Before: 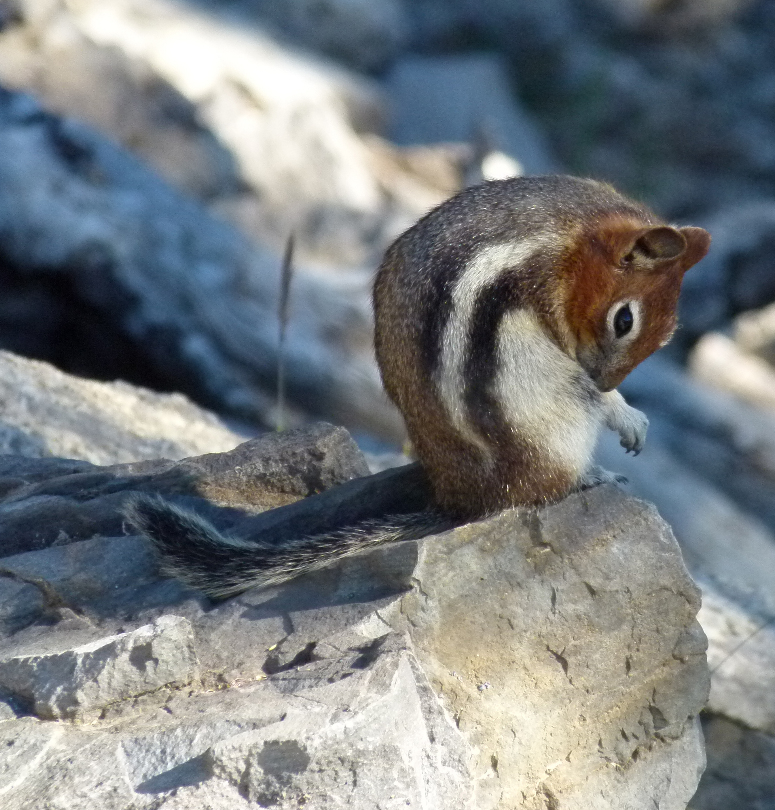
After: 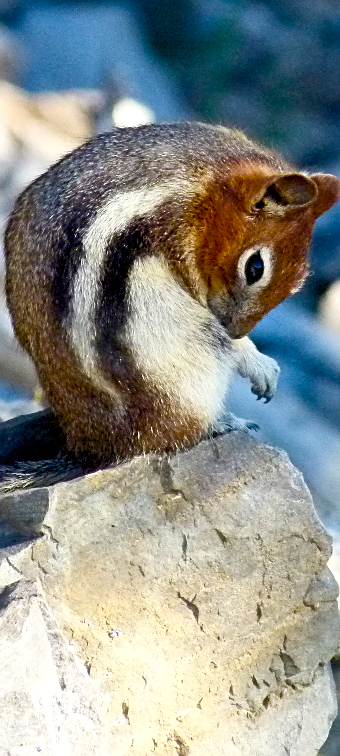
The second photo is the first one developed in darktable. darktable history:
contrast brightness saturation: contrast 0.2, brightness 0.16, saturation 0.22
crop: left 47.628%, top 6.643%, right 7.874%
color balance rgb: linear chroma grading › shadows 32%, linear chroma grading › global chroma -2%, linear chroma grading › mid-tones 4%, perceptual saturation grading › global saturation -2%, perceptual saturation grading › highlights -8%, perceptual saturation grading › mid-tones 8%, perceptual saturation grading › shadows 4%, perceptual brilliance grading › highlights 8%, perceptual brilliance grading › mid-tones 4%, perceptual brilliance grading › shadows 2%, global vibrance 16%, saturation formula JzAzBz (2021)
exposure: black level correction 0.01, exposure 0.014 EV, compensate highlight preservation false
sharpen: on, module defaults
